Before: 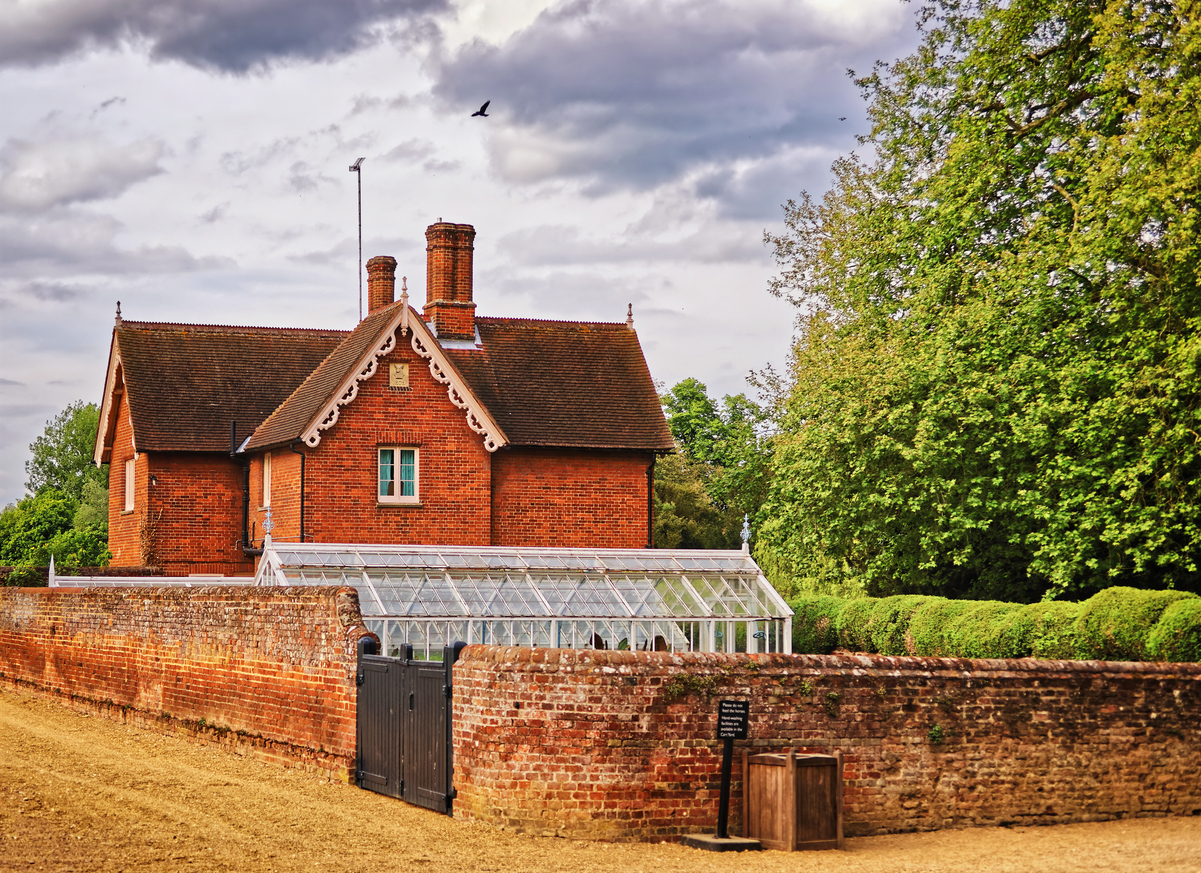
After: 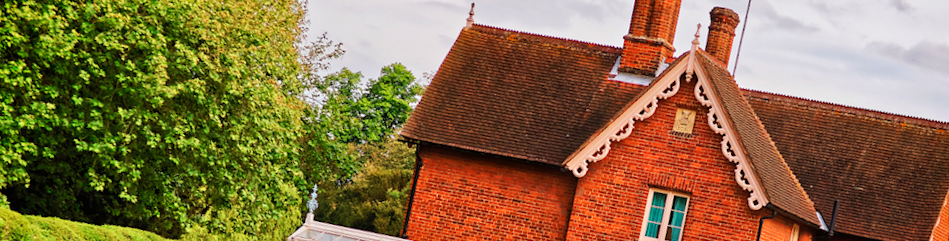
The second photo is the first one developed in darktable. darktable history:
rotate and perspective: rotation 4.1°, automatic cropping off
crop and rotate: angle 16.12°, top 30.835%, bottom 35.653%
